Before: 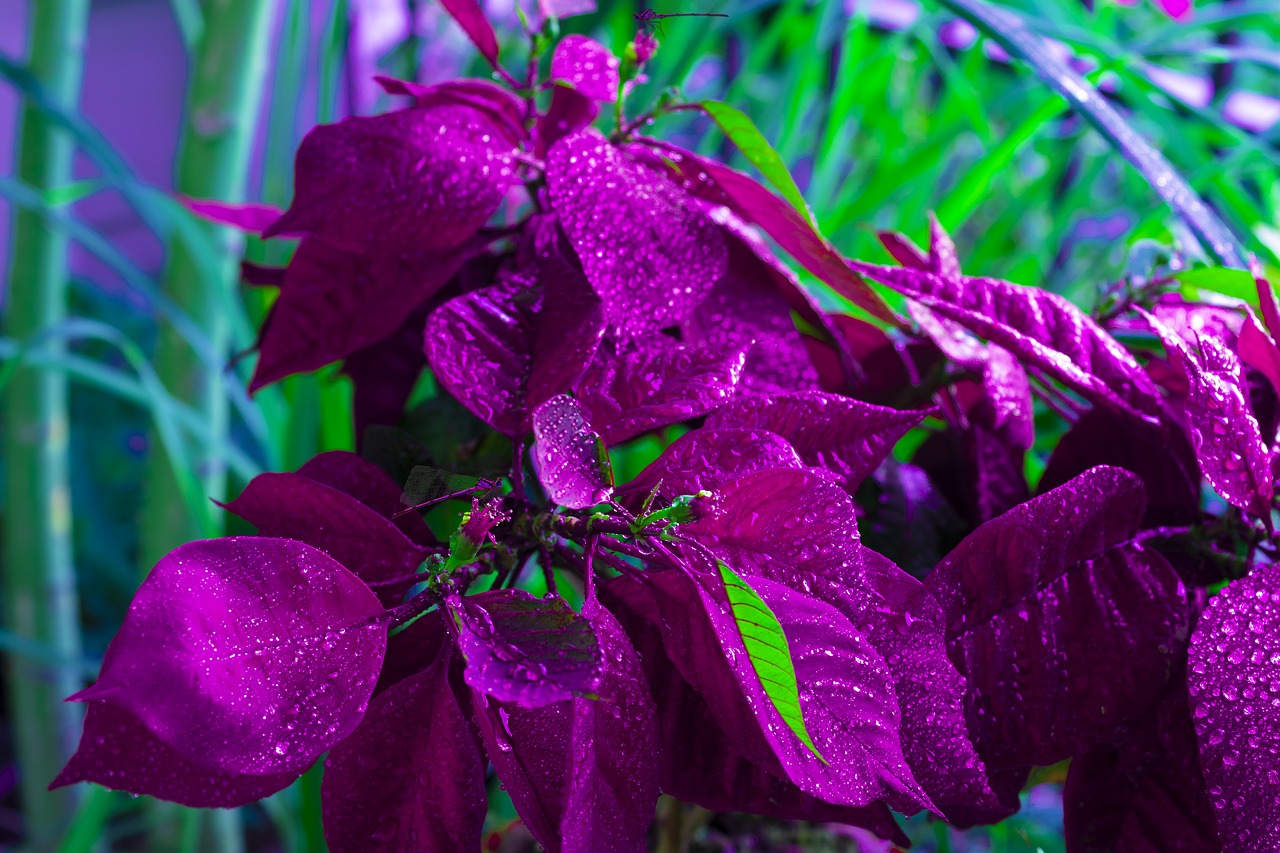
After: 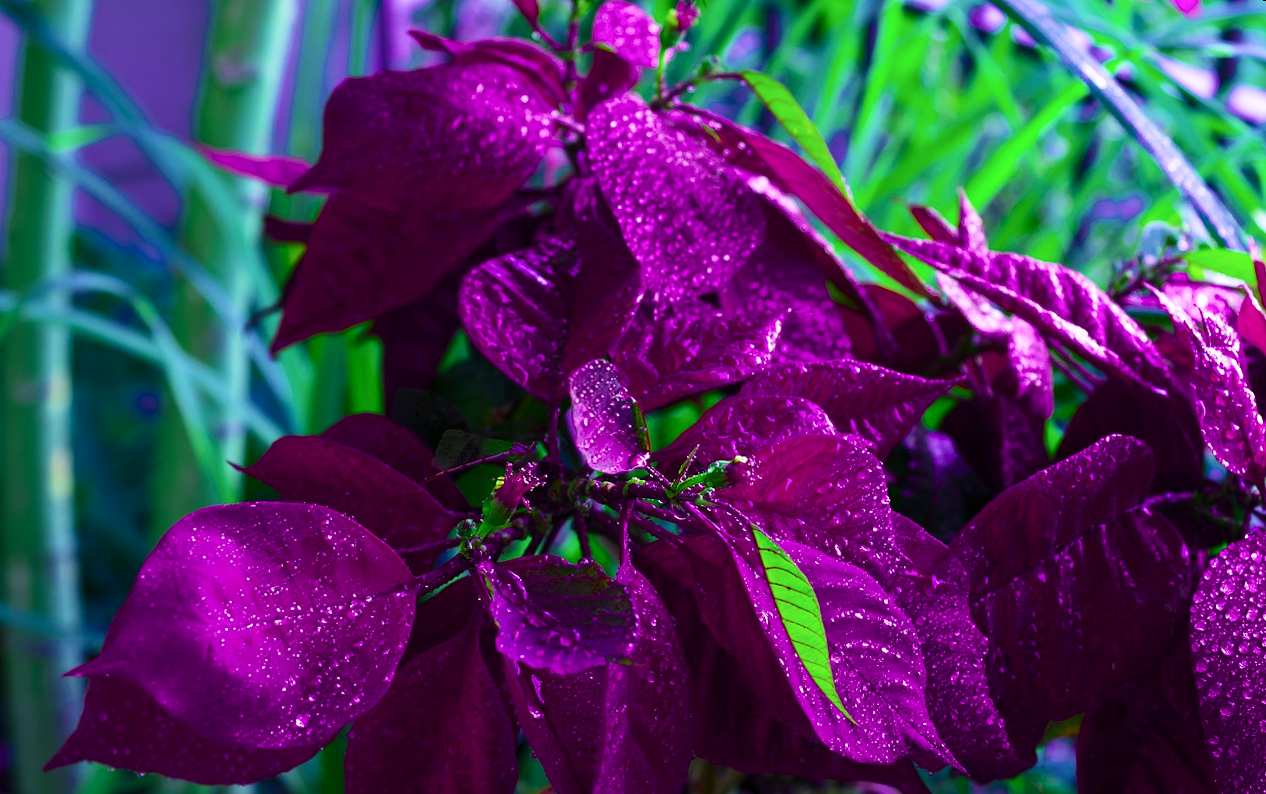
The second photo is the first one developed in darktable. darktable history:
contrast brightness saturation: contrast 0.22
rotate and perspective: rotation 0.679°, lens shift (horizontal) 0.136, crop left 0.009, crop right 0.991, crop top 0.078, crop bottom 0.95
